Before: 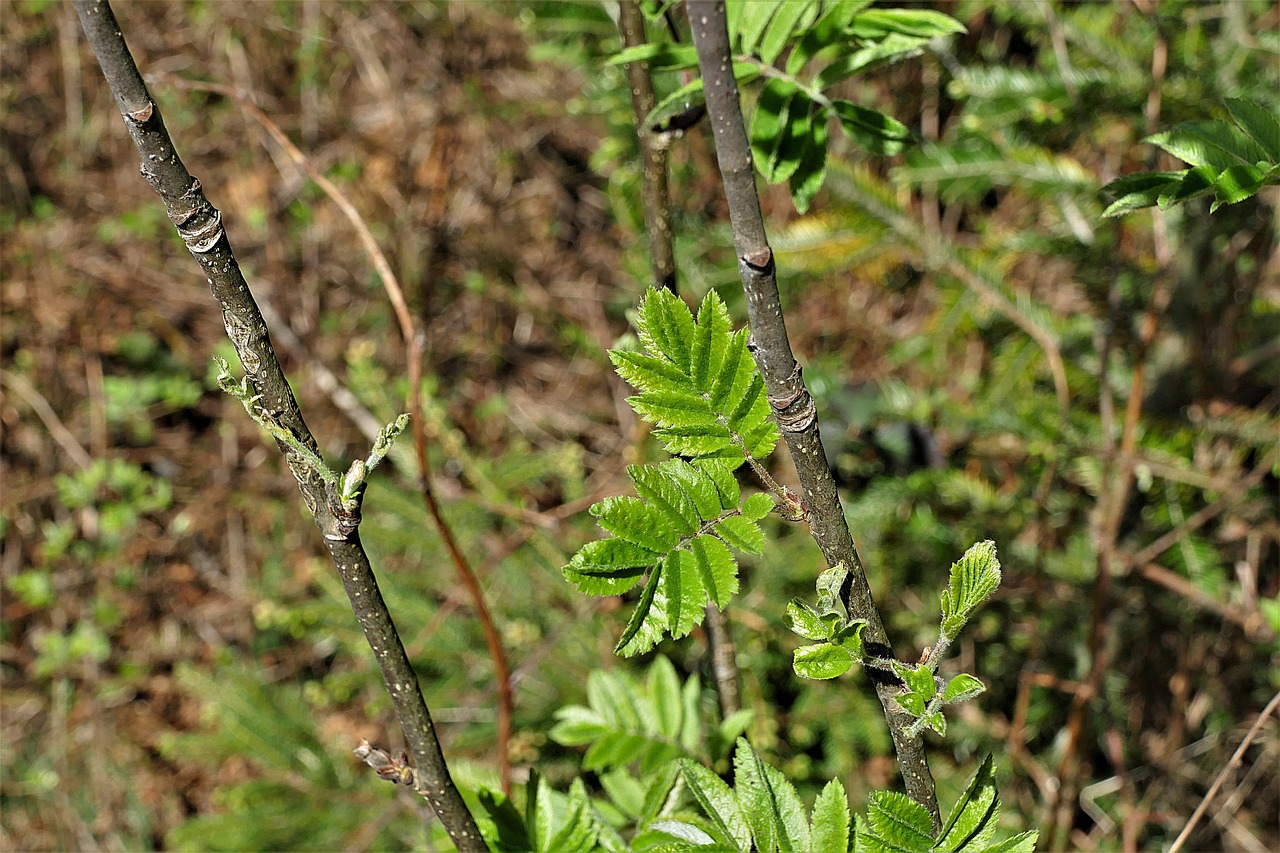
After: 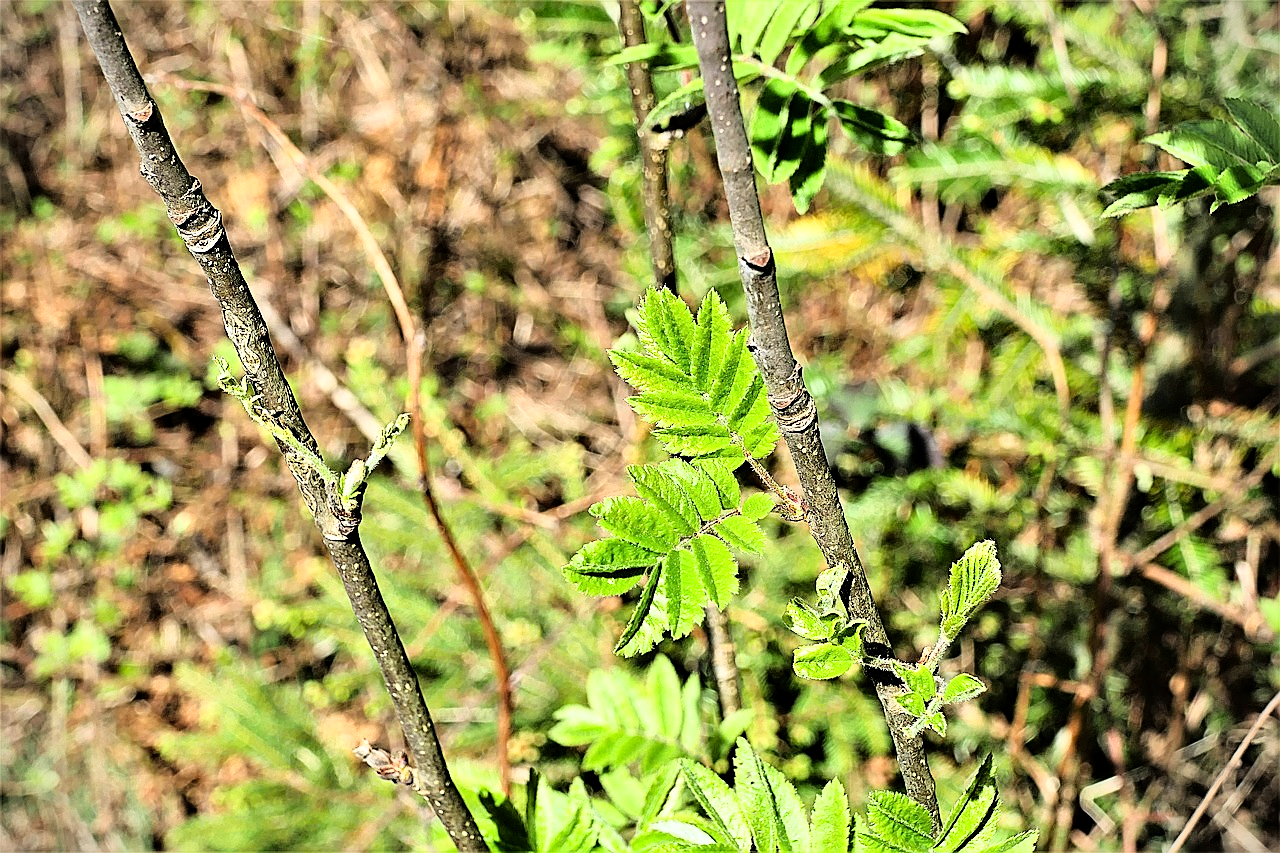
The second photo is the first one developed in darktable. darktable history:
exposure: black level correction 0.001, exposure -0.2 EV, compensate highlight preservation false
contrast brightness saturation: contrast 0.053
vignetting: fall-off start 97.16%, width/height ratio 1.186
base curve: curves: ch0 [(0, 0) (0.012, 0.01) (0.073, 0.168) (0.31, 0.711) (0.645, 0.957) (1, 1)]
tone equalizer: -8 EV -0.419 EV, -7 EV -0.428 EV, -6 EV -0.32 EV, -5 EV -0.211 EV, -3 EV 0.188 EV, -2 EV 0.349 EV, -1 EV 0.398 EV, +0 EV 0.418 EV
sharpen: on, module defaults
